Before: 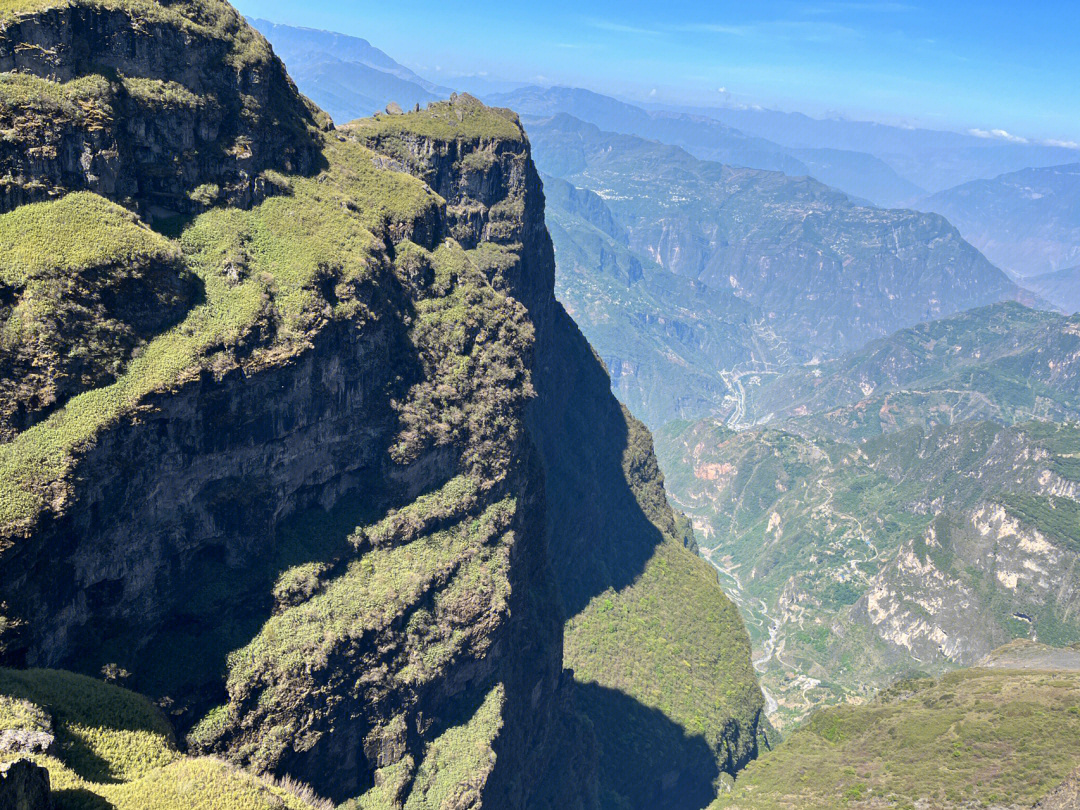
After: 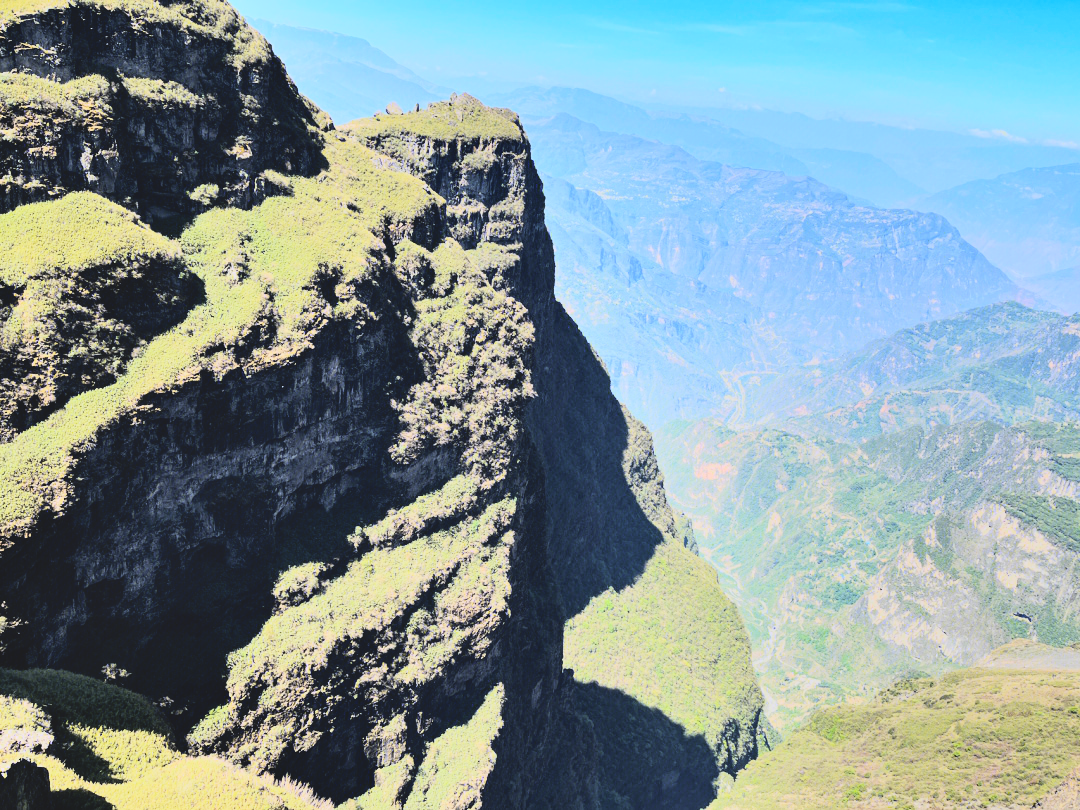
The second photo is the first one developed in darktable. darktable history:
shadows and highlights: soften with gaussian
rgb curve: curves: ch0 [(0, 0) (0.21, 0.15) (0.24, 0.21) (0.5, 0.75) (0.75, 0.96) (0.89, 0.99) (1, 1)]; ch1 [(0, 0.02) (0.21, 0.13) (0.25, 0.2) (0.5, 0.67) (0.75, 0.9) (0.89, 0.97) (1, 1)]; ch2 [(0, 0.02) (0.21, 0.13) (0.25, 0.2) (0.5, 0.67) (0.75, 0.9) (0.89, 0.97) (1, 1)], compensate middle gray true
exposure: compensate highlight preservation false
contrast brightness saturation: contrast -0.15, brightness 0.05, saturation -0.12
